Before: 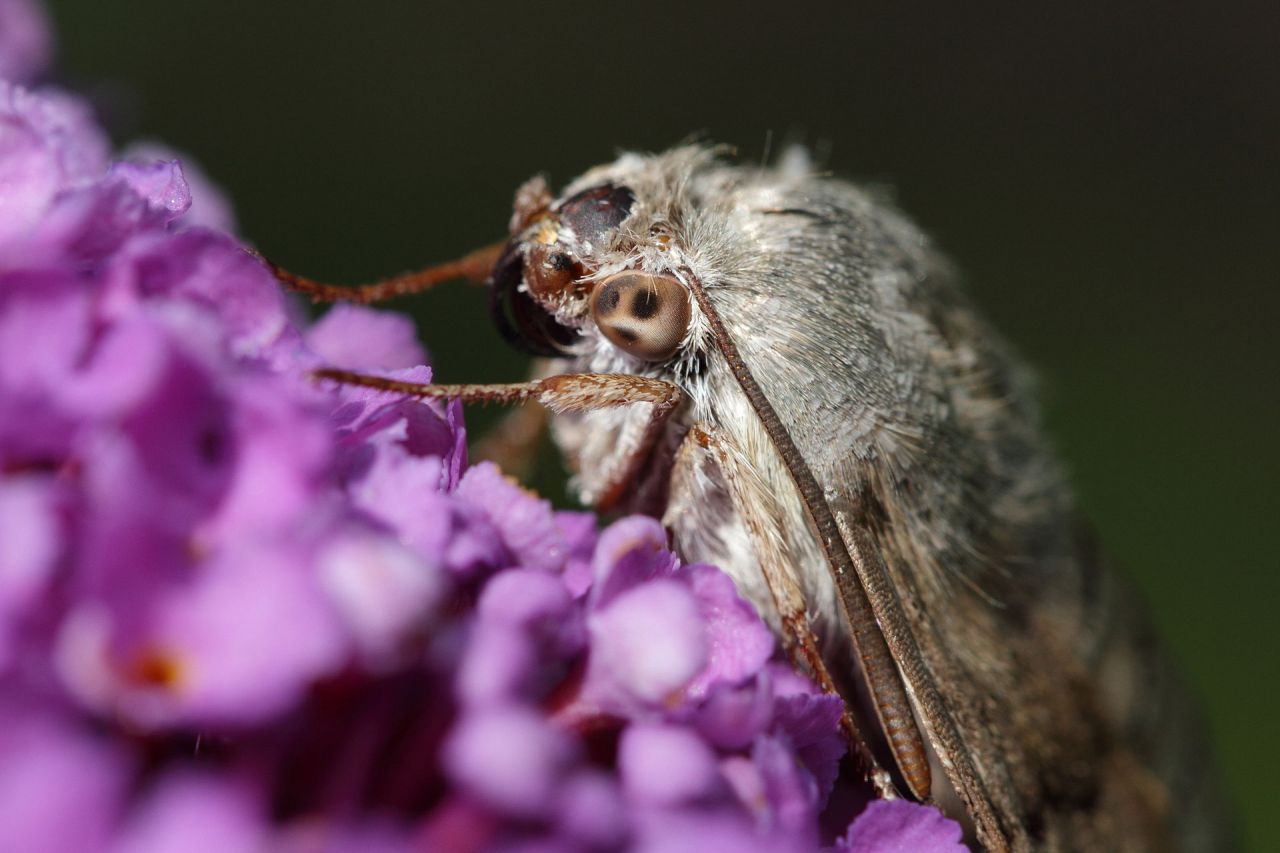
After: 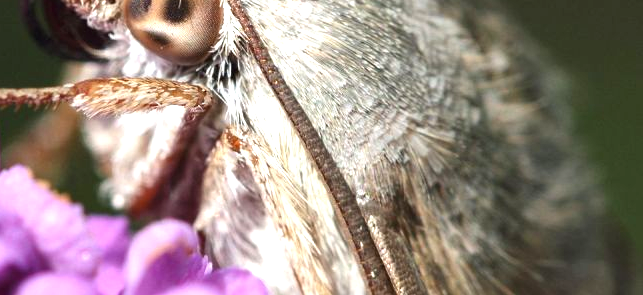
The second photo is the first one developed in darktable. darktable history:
exposure: black level correction 0, exposure 1 EV, compensate highlight preservation false
crop: left 36.607%, top 34.735%, right 13.146%, bottom 30.611%
